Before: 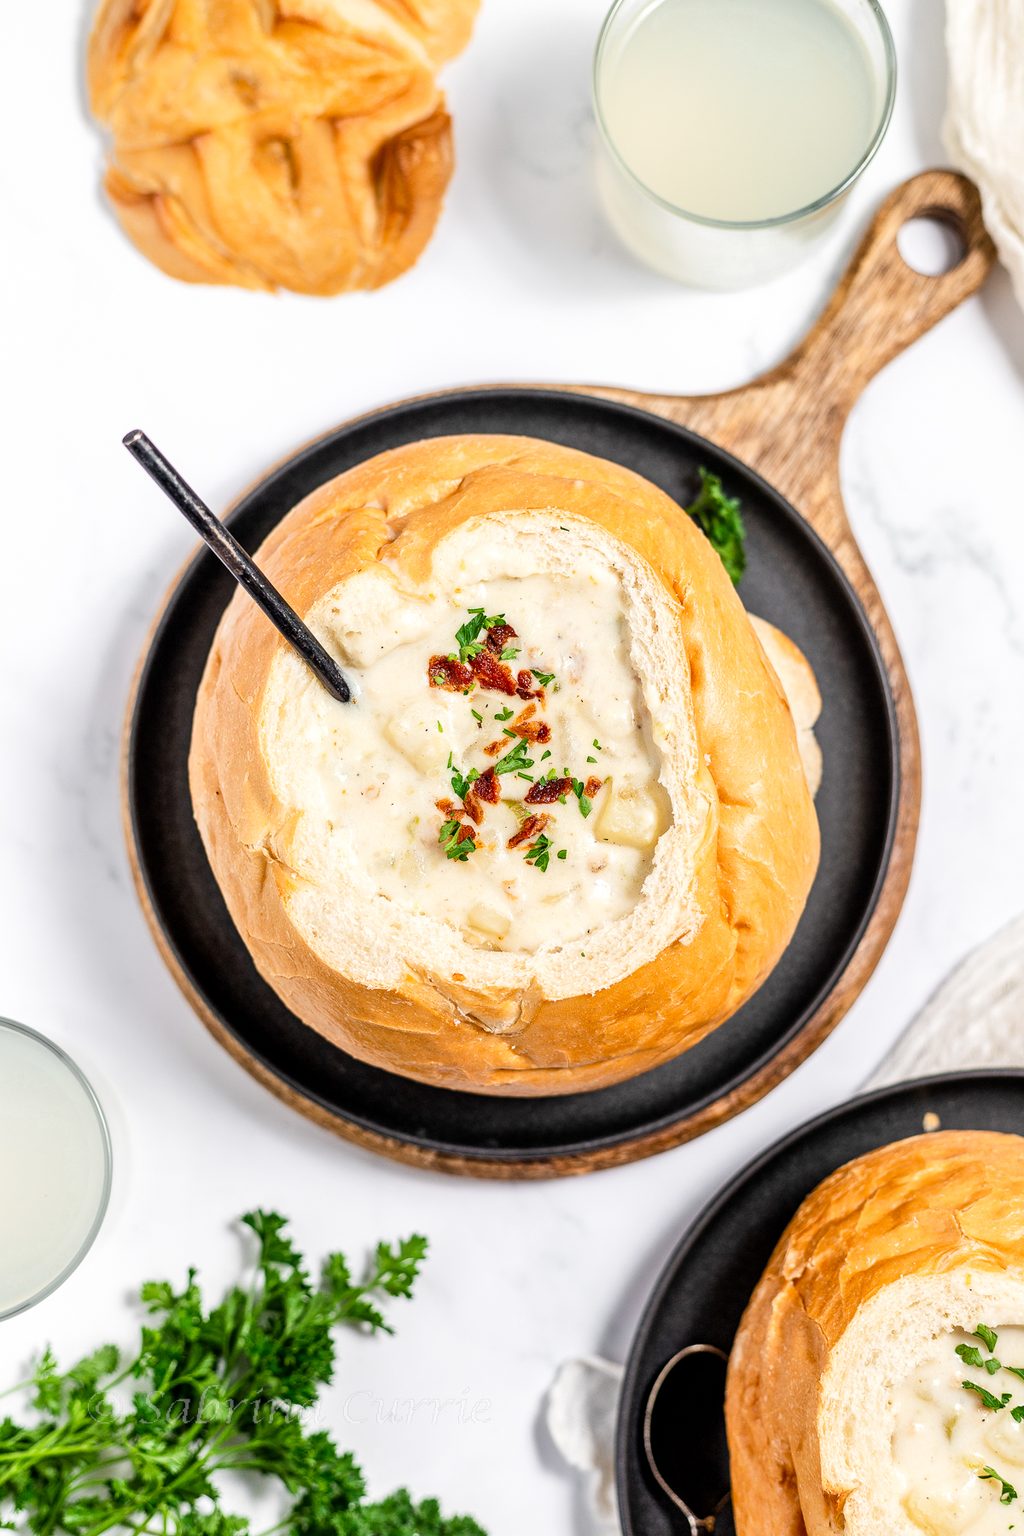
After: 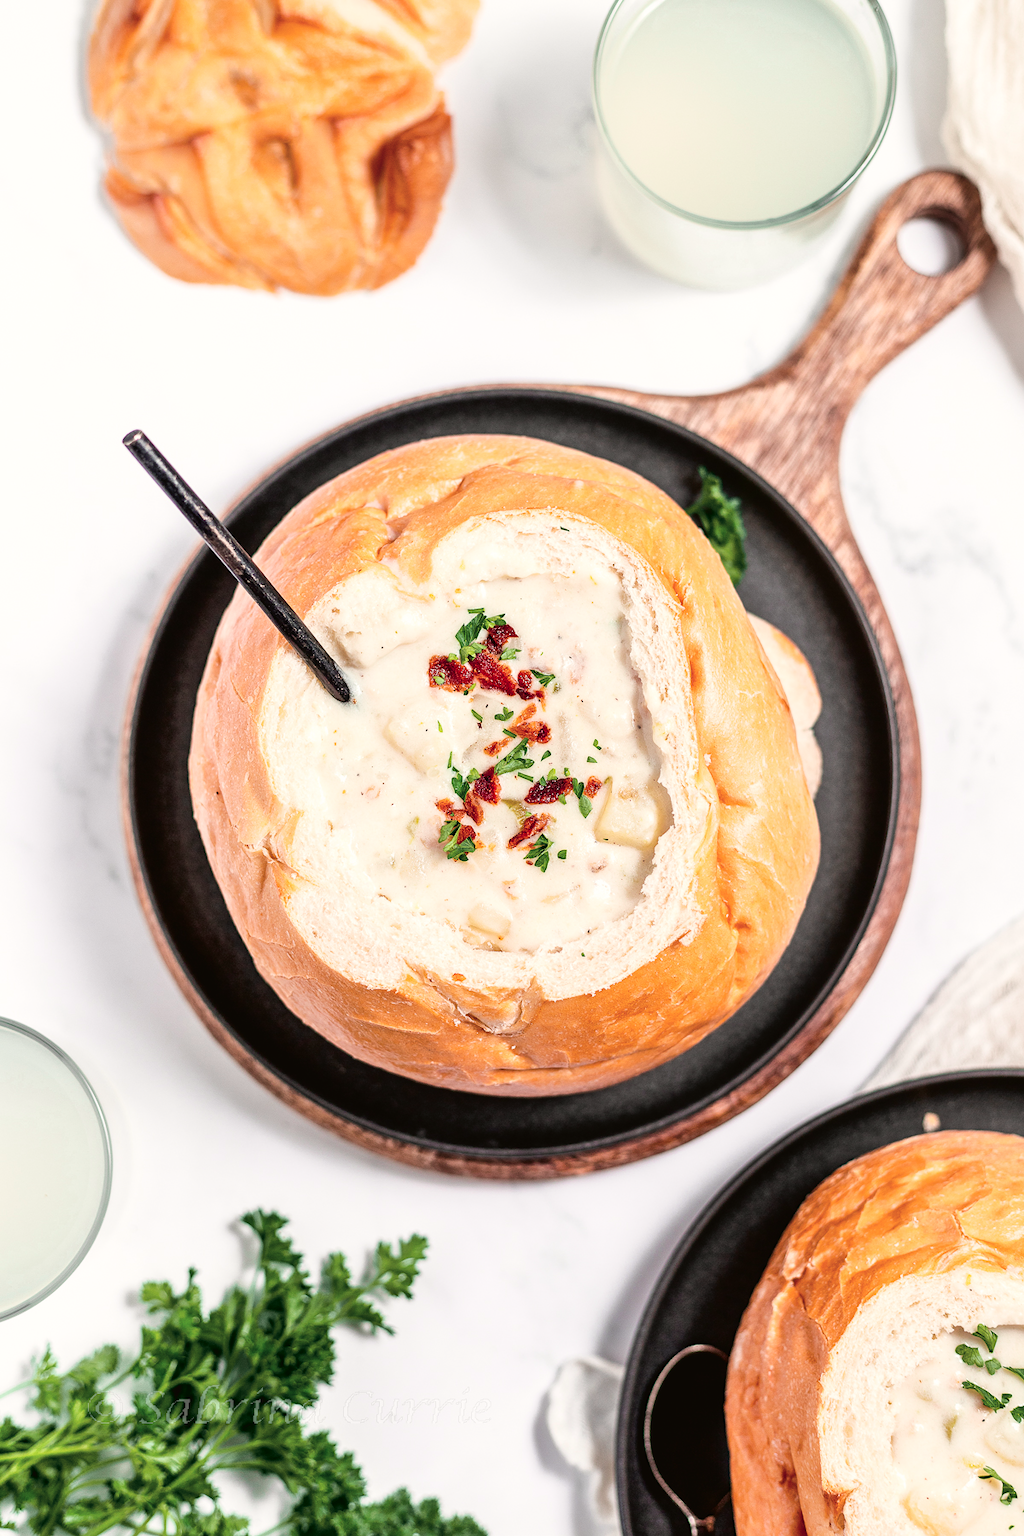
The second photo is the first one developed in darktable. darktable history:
tone curve: curves: ch0 [(0, 0.021) (0.059, 0.053) (0.197, 0.191) (0.32, 0.311) (0.495, 0.505) (0.725, 0.731) (0.89, 0.919) (1, 1)]; ch1 [(0, 0) (0.094, 0.081) (0.285, 0.299) (0.401, 0.424) (0.453, 0.439) (0.495, 0.496) (0.54, 0.55) (0.615, 0.637) (0.657, 0.683) (1, 1)]; ch2 [(0, 0) (0.257, 0.217) (0.43, 0.421) (0.498, 0.507) (0.547, 0.539) (0.595, 0.56) (0.644, 0.599) (1, 1)], color space Lab, independent channels, preserve colors none
